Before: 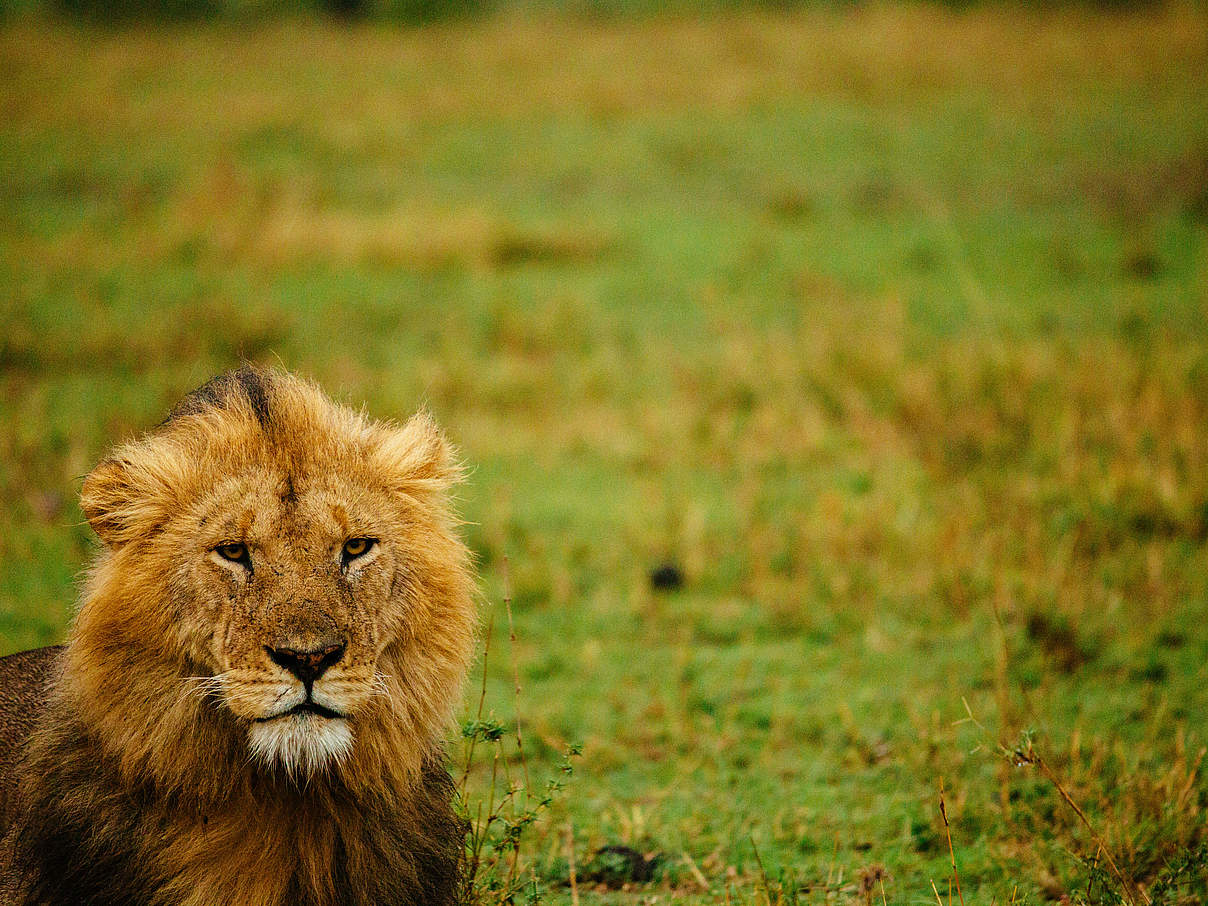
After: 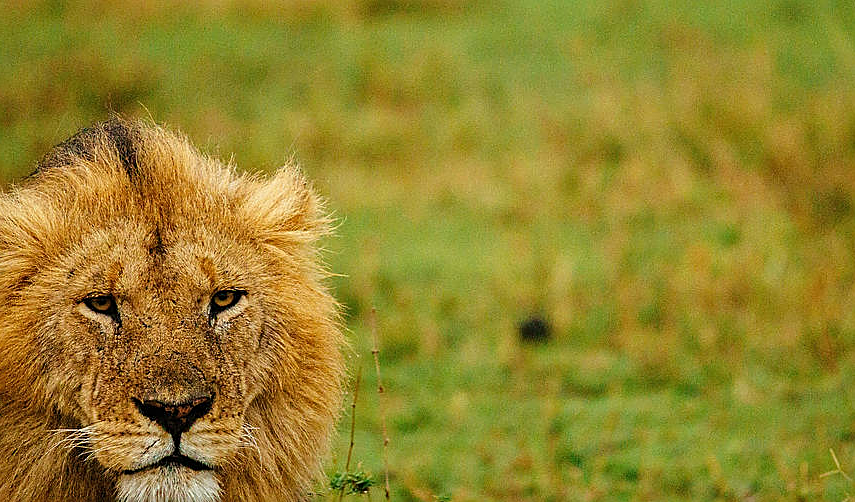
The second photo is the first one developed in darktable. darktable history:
sharpen: on, module defaults
crop: left 10.937%, top 27.388%, right 18.284%, bottom 17.19%
